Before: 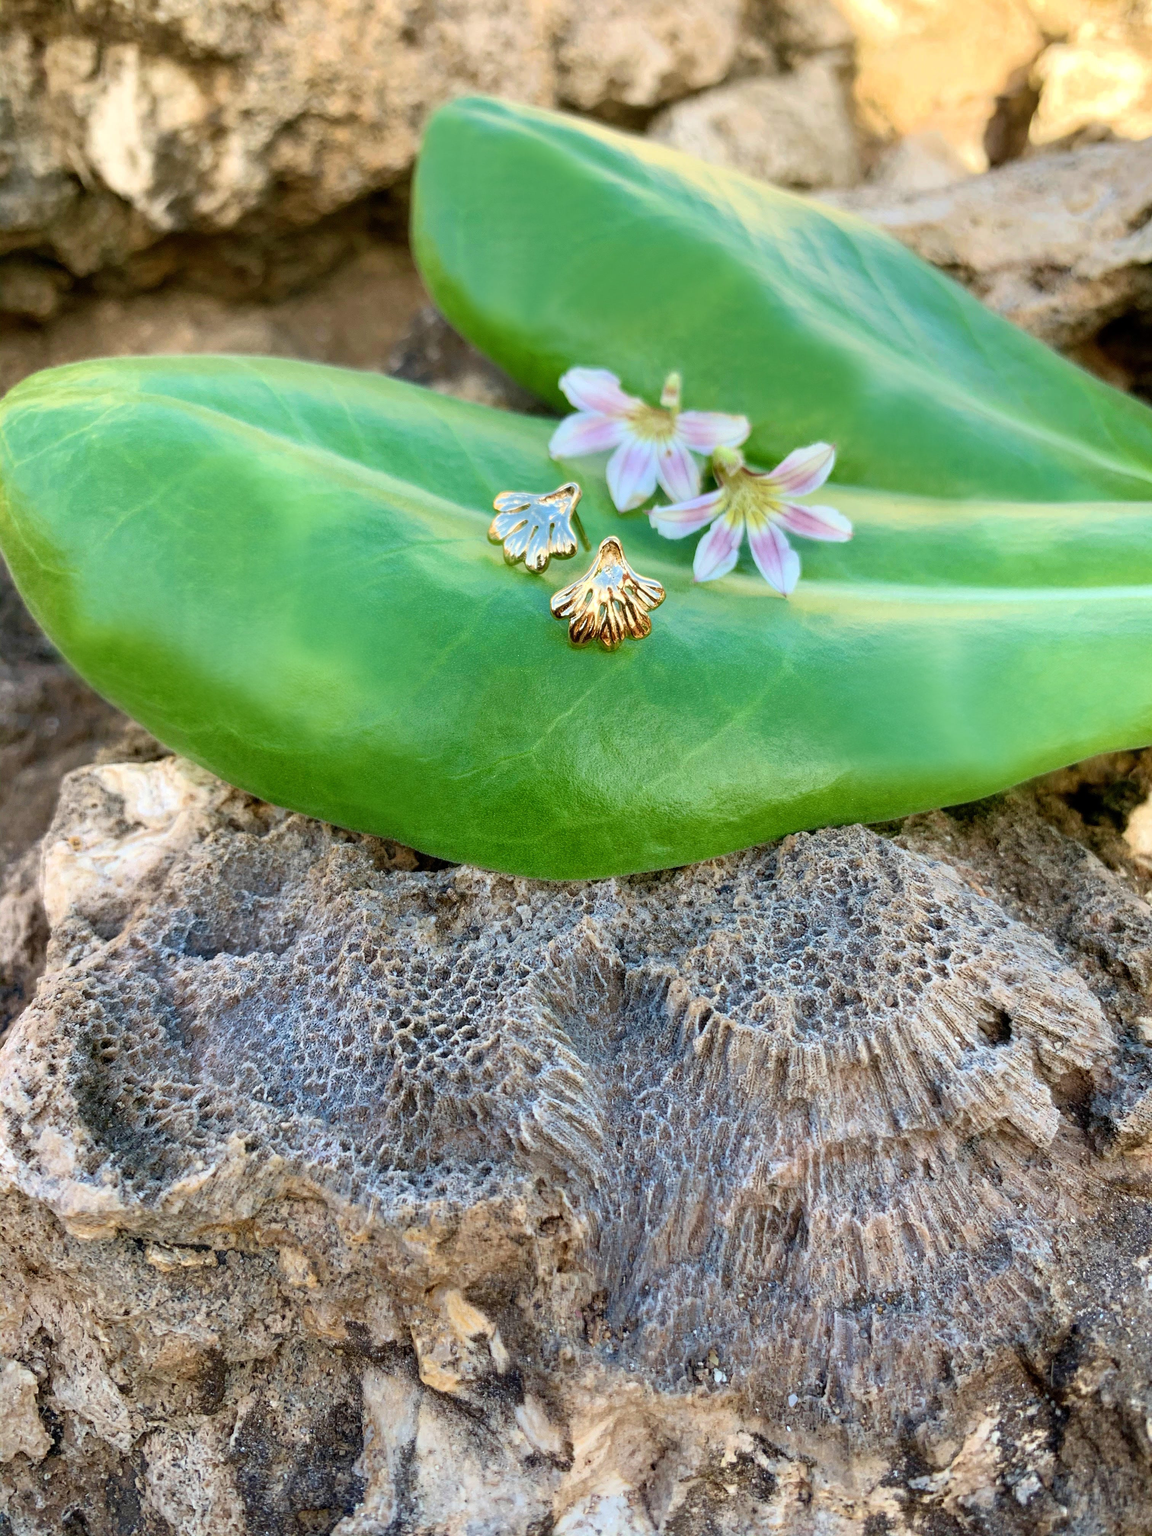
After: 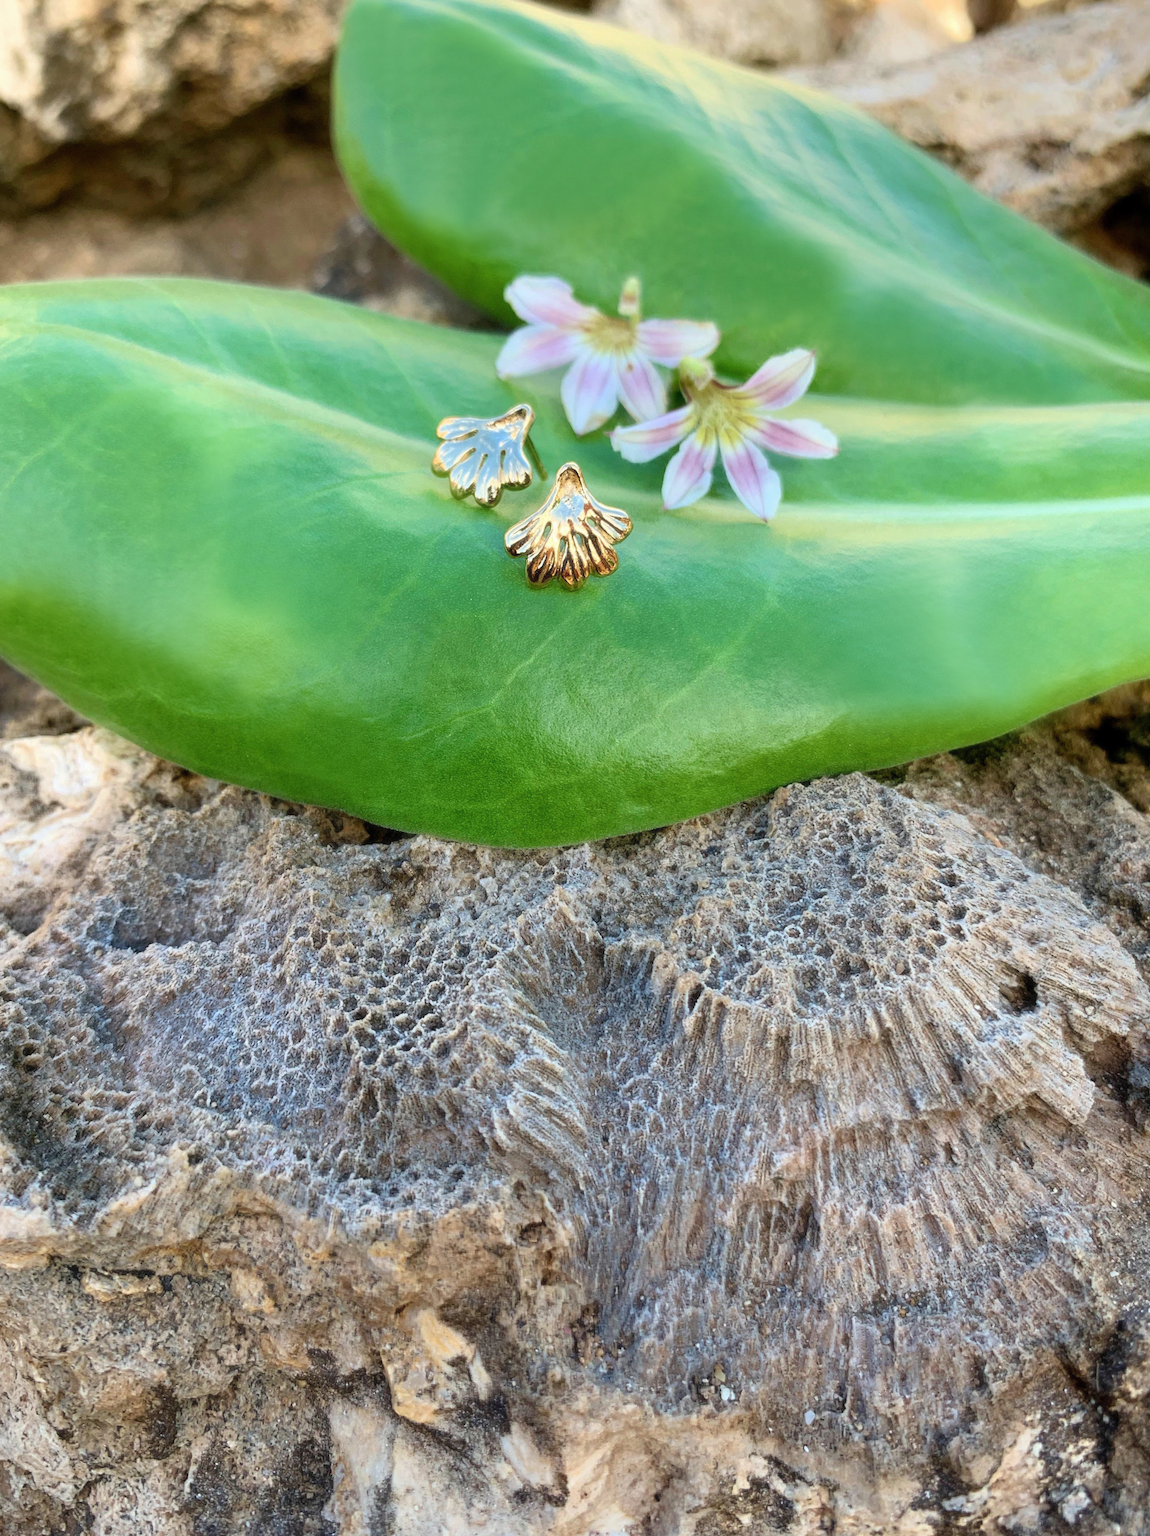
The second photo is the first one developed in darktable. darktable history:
haze removal: strength -0.097, compatibility mode true, adaptive false
levels: mode automatic, levels [0.062, 0.494, 0.925]
crop and rotate: angle 2.26°, left 5.809%, top 5.69%
